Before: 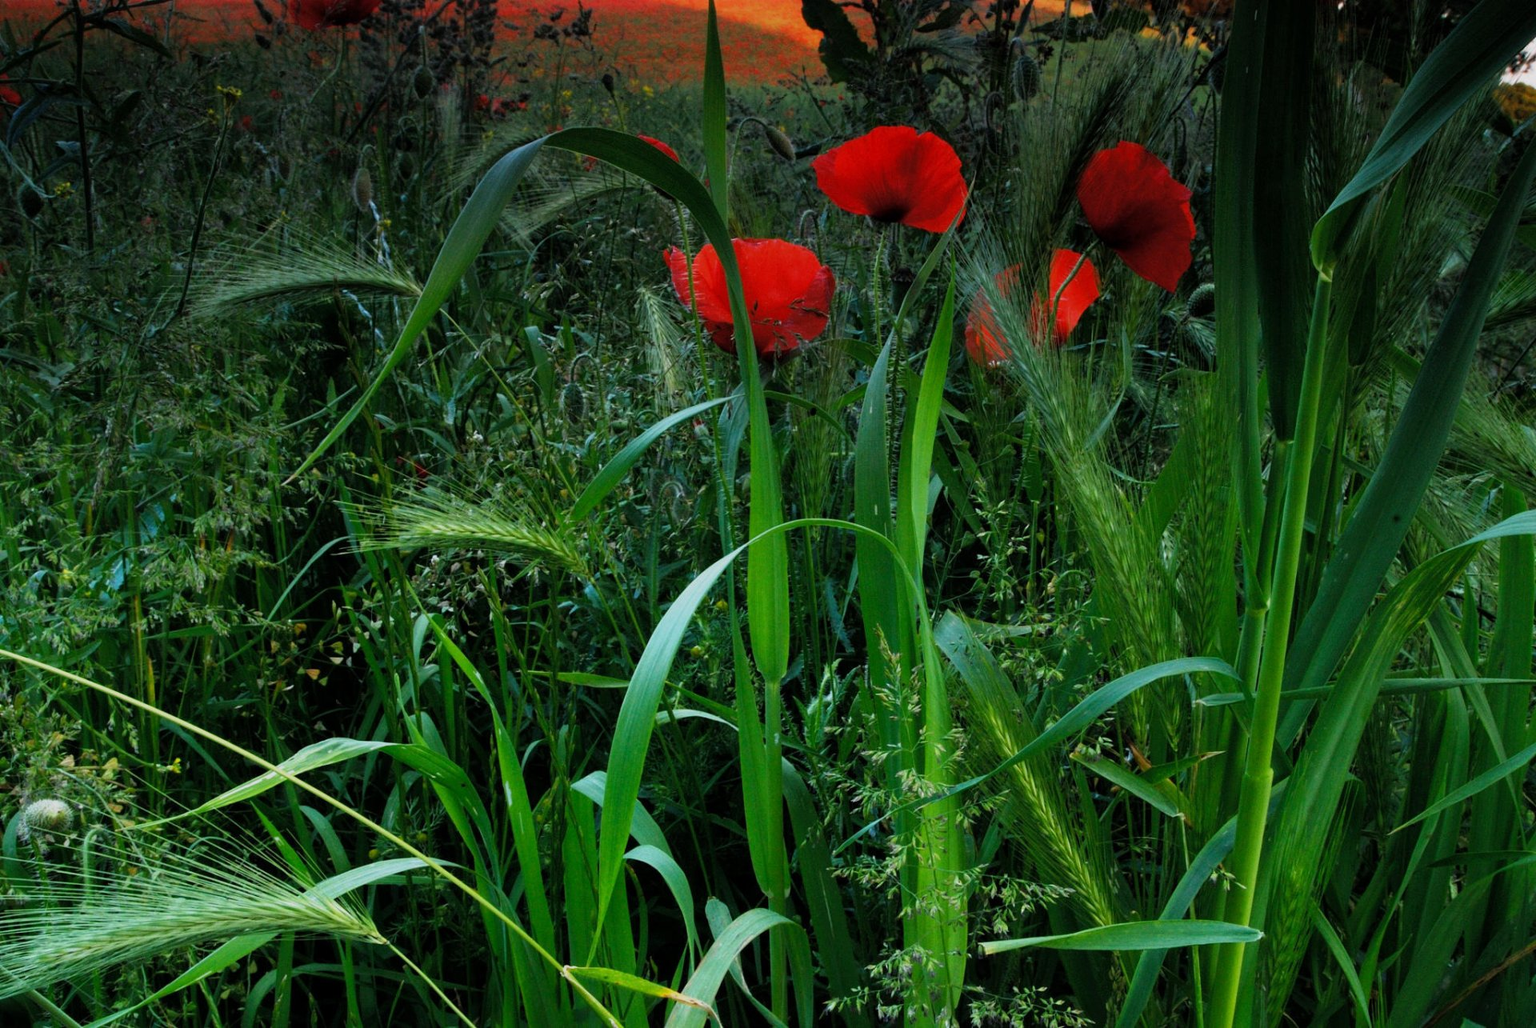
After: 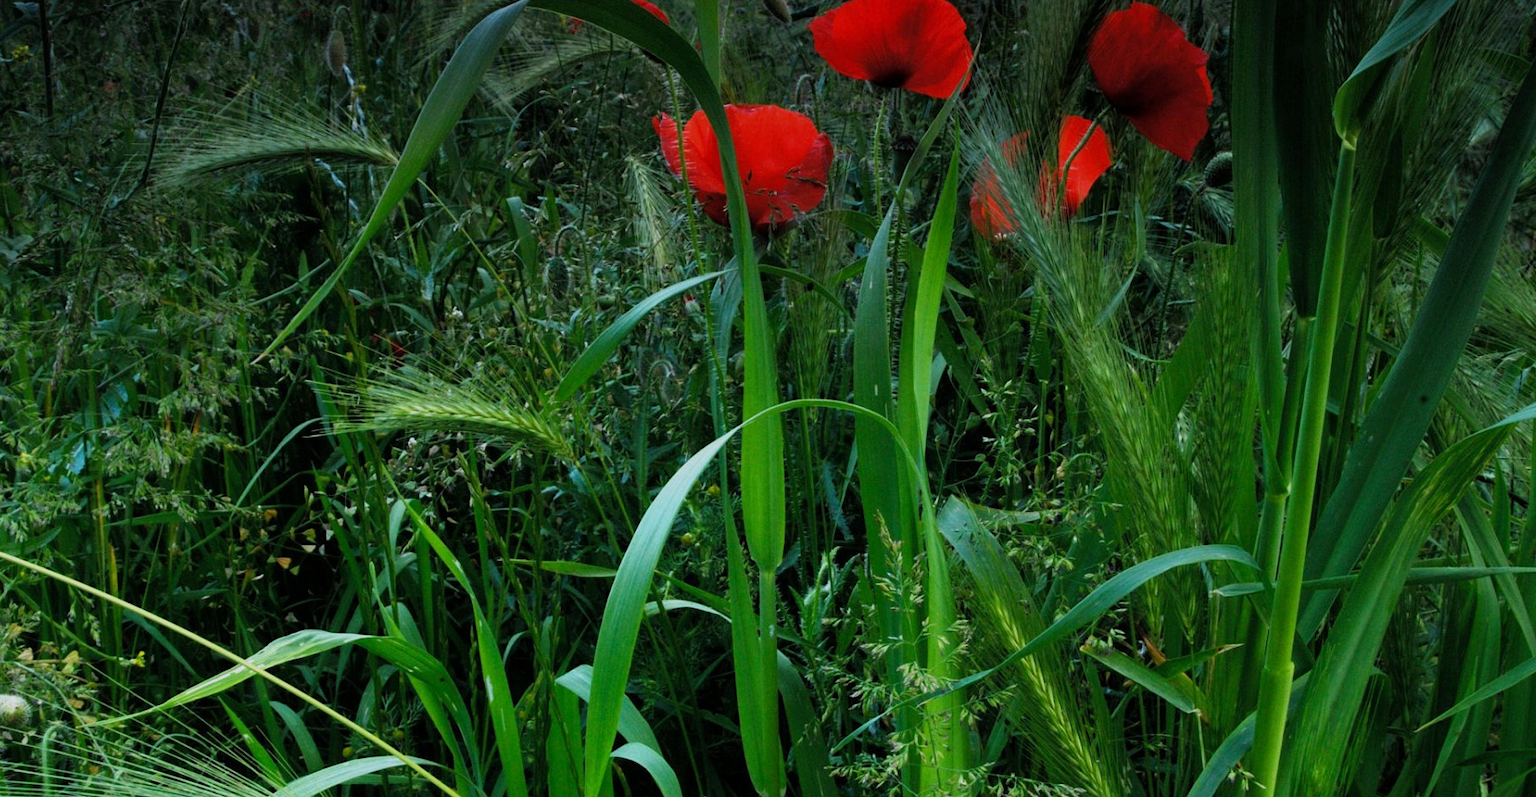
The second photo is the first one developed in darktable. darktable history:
crop and rotate: left 2.814%, top 13.598%, right 2.09%, bottom 12.616%
